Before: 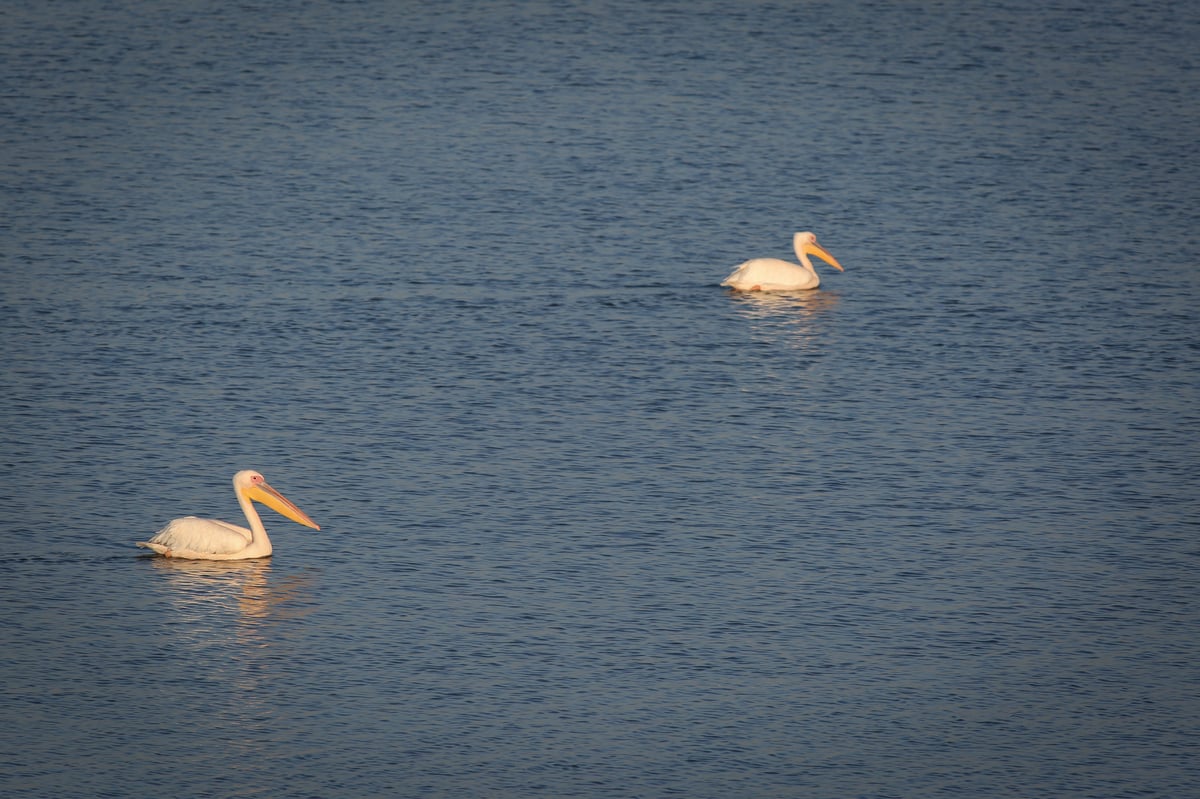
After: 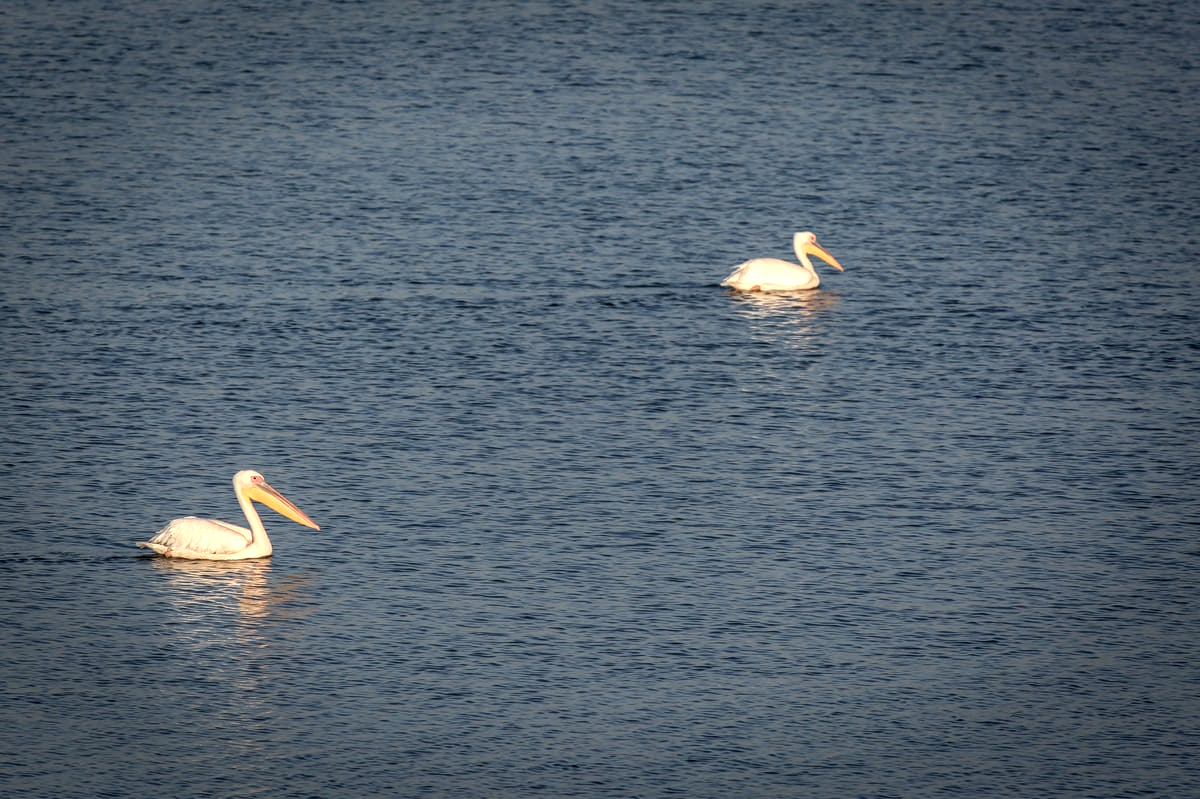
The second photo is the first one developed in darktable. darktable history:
local contrast: highlights 11%, shadows 40%, detail 184%, midtone range 0.471
